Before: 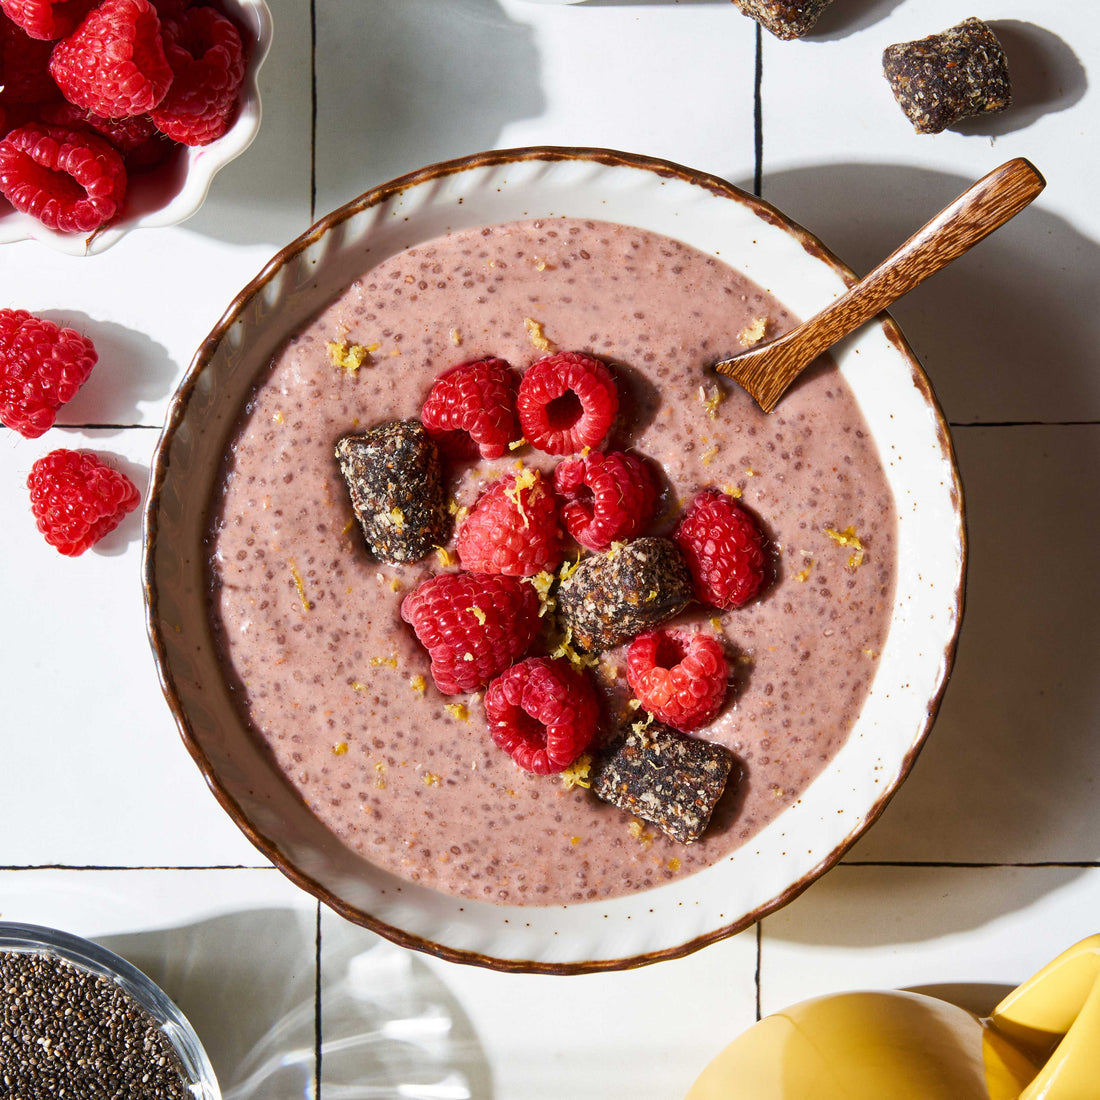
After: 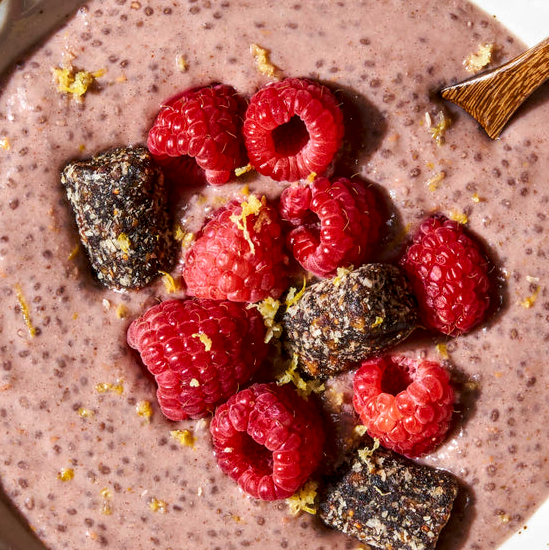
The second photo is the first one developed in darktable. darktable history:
crop: left 25%, top 25%, right 25%, bottom 25%
local contrast: detail 130%
